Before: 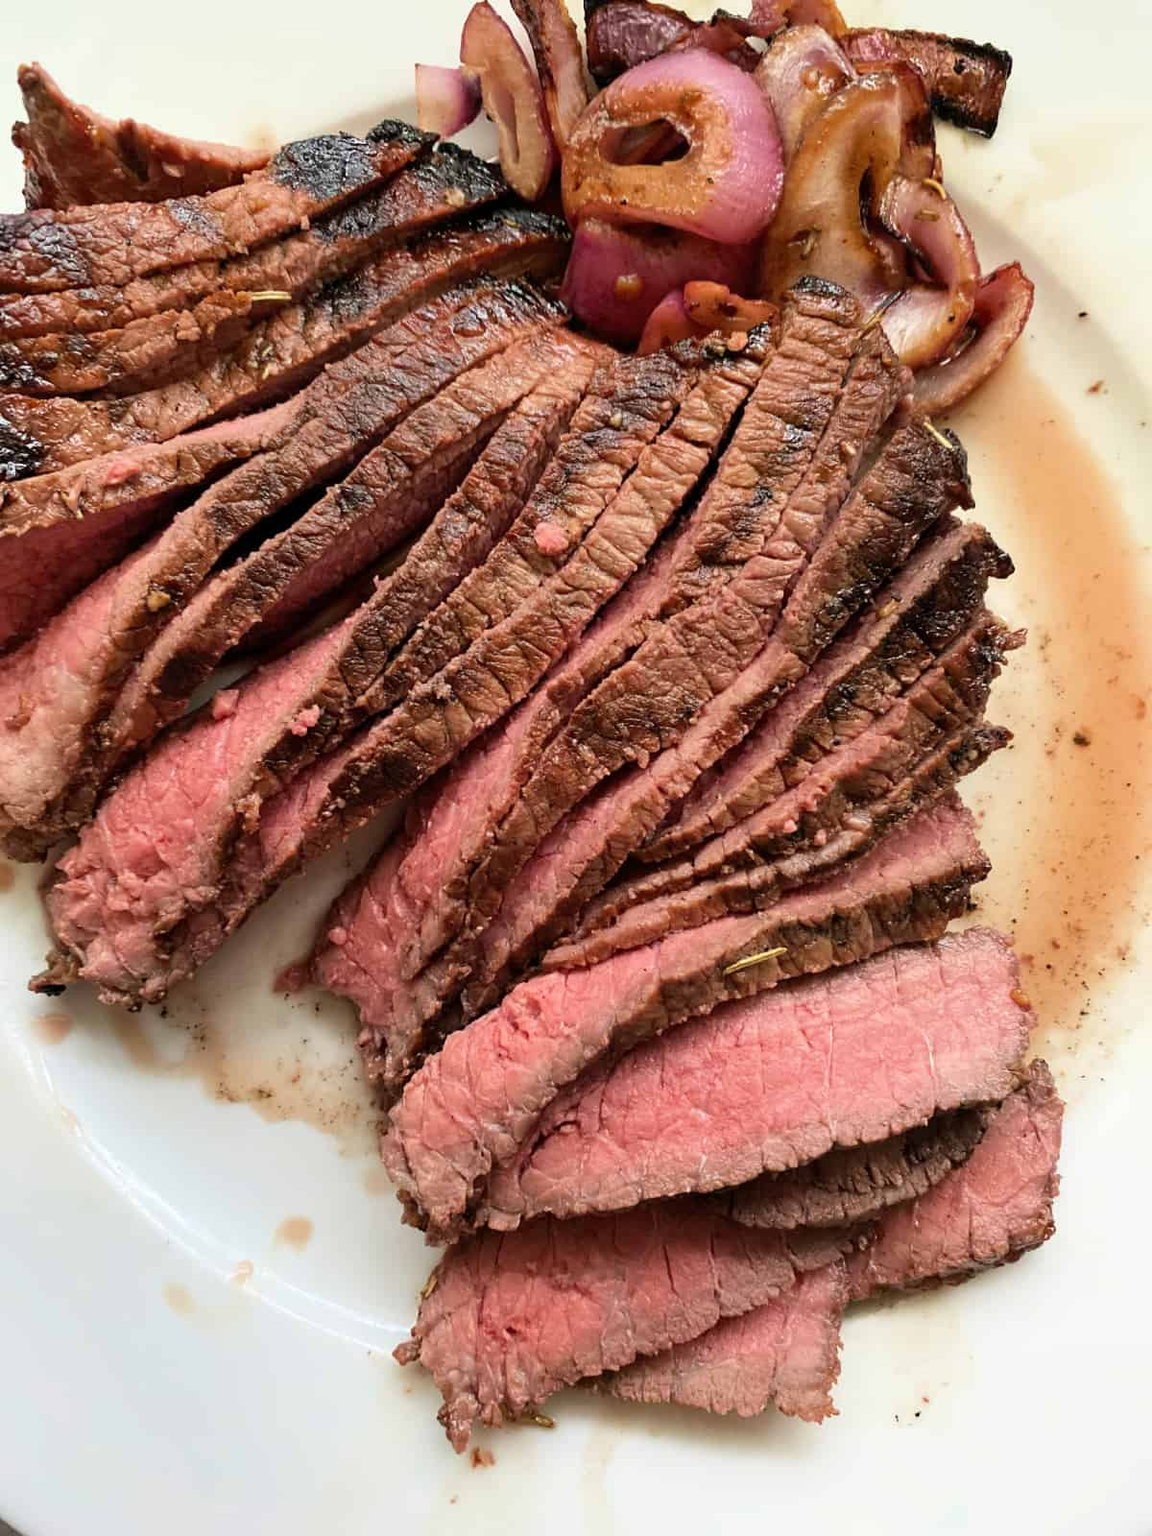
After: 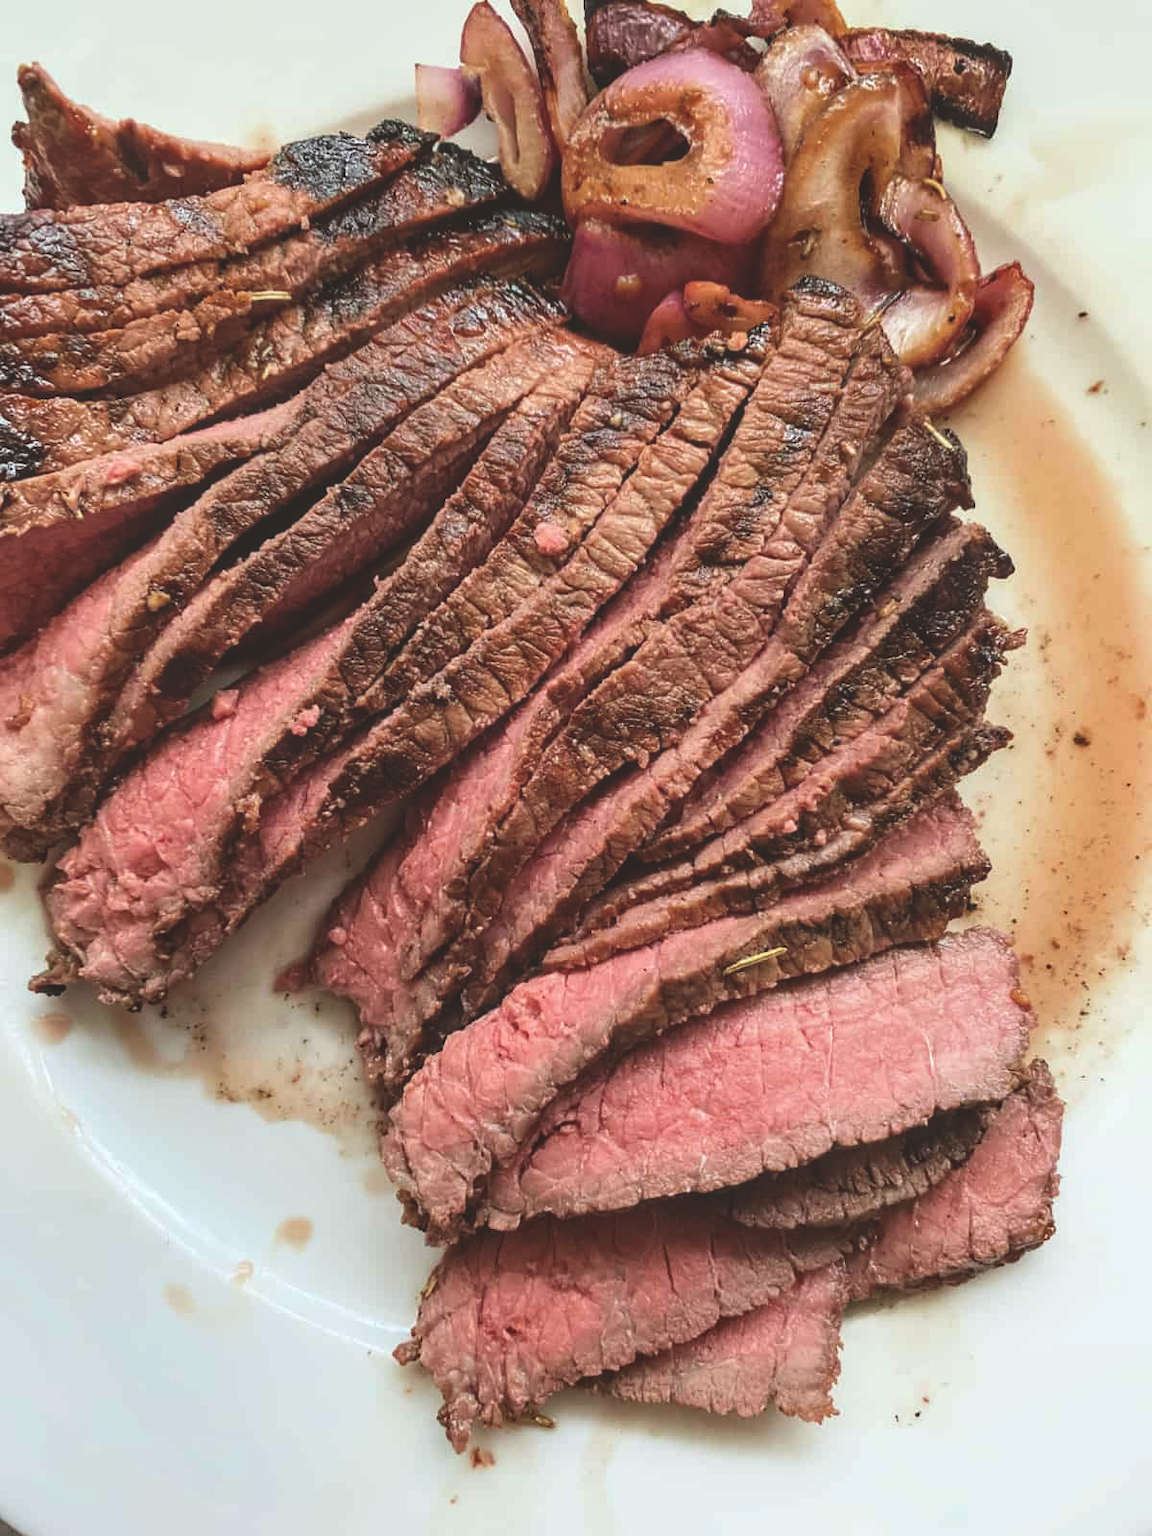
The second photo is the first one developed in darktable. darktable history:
local contrast: on, module defaults
tone curve: curves: ch0 [(0, 0) (0.003, 0.003) (0.011, 0.011) (0.025, 0.025) (0.044, 0.045) (0.069, 0.07) (0.1, 0.1) (0.136, 0.137) (0.177, 0.179) (0.224, 0.226) (0.277, 0.279) (0.335, 0.338) (0.399, 0.402) (0.468, 0.472) (0.543, 0.547) (0.623, 0.628) (0.709, 0.715) (0.801, 0.807) (0.898, 0.902) (1, 1)], preserve colors none
exposure: black level correction -0.026, exposure -0.121 EV, compensate highlight preservation false
color correction: highlights a* -2.9, highlights b* -2.24, shadows a* 2.53, shadows b* 2.84
